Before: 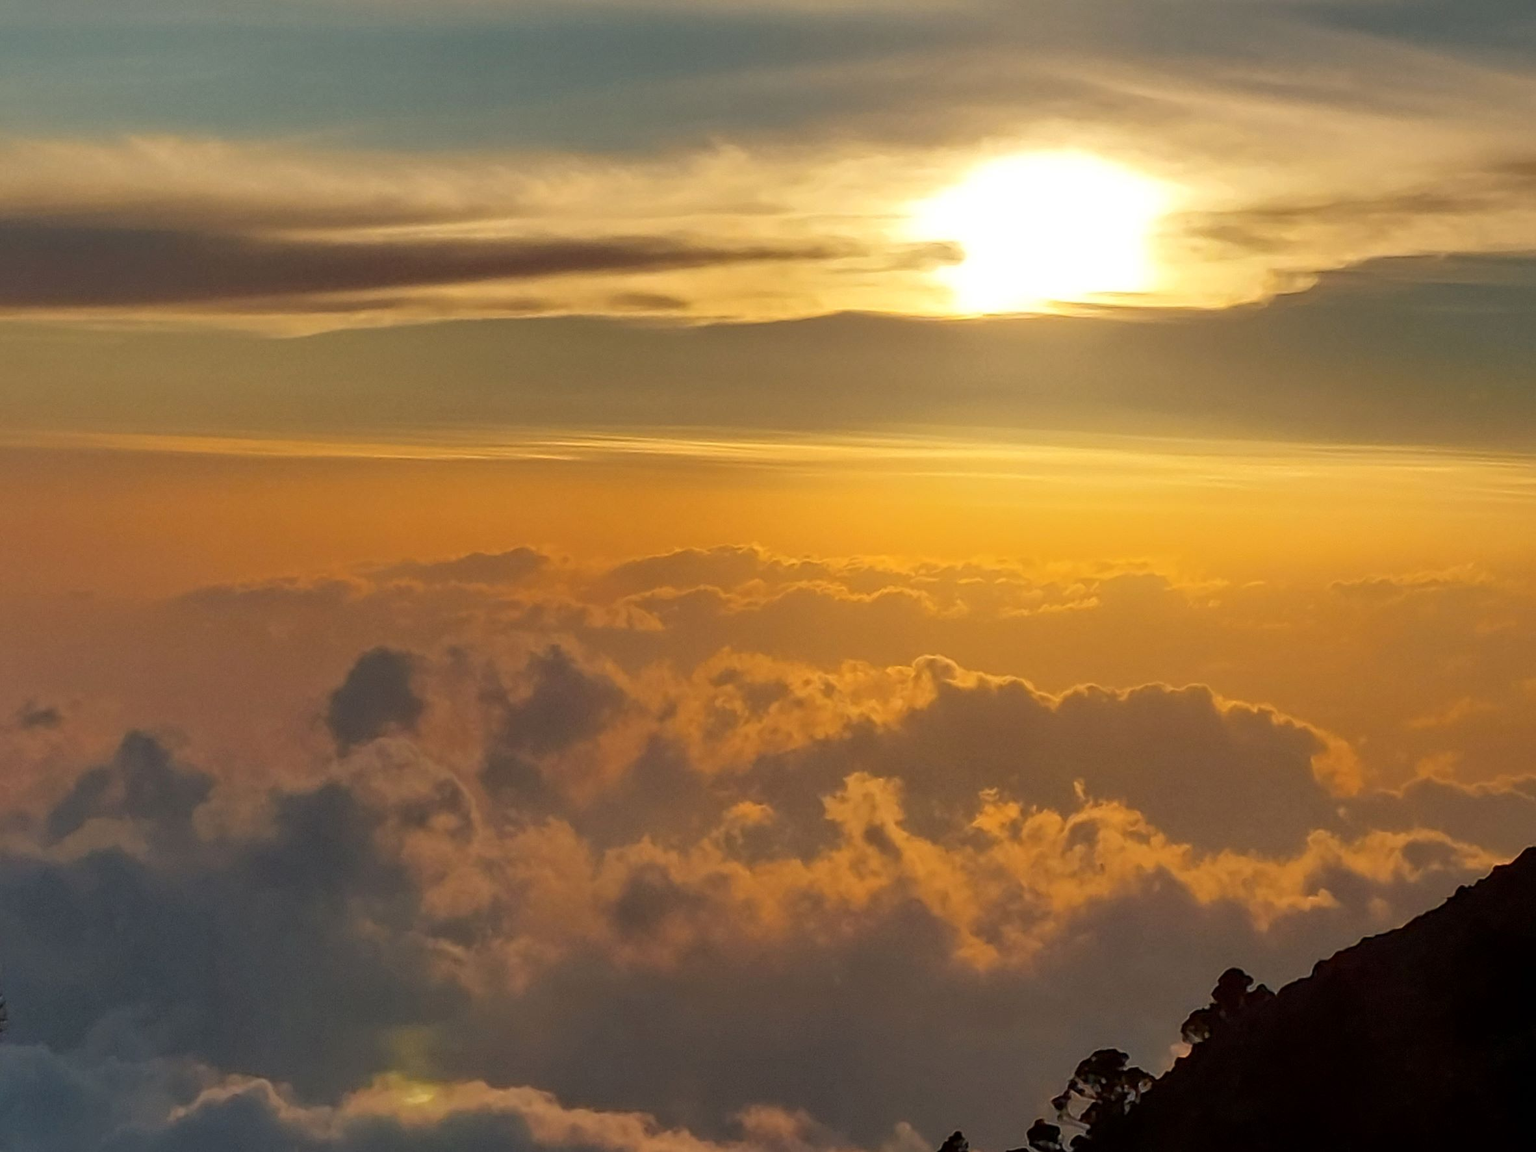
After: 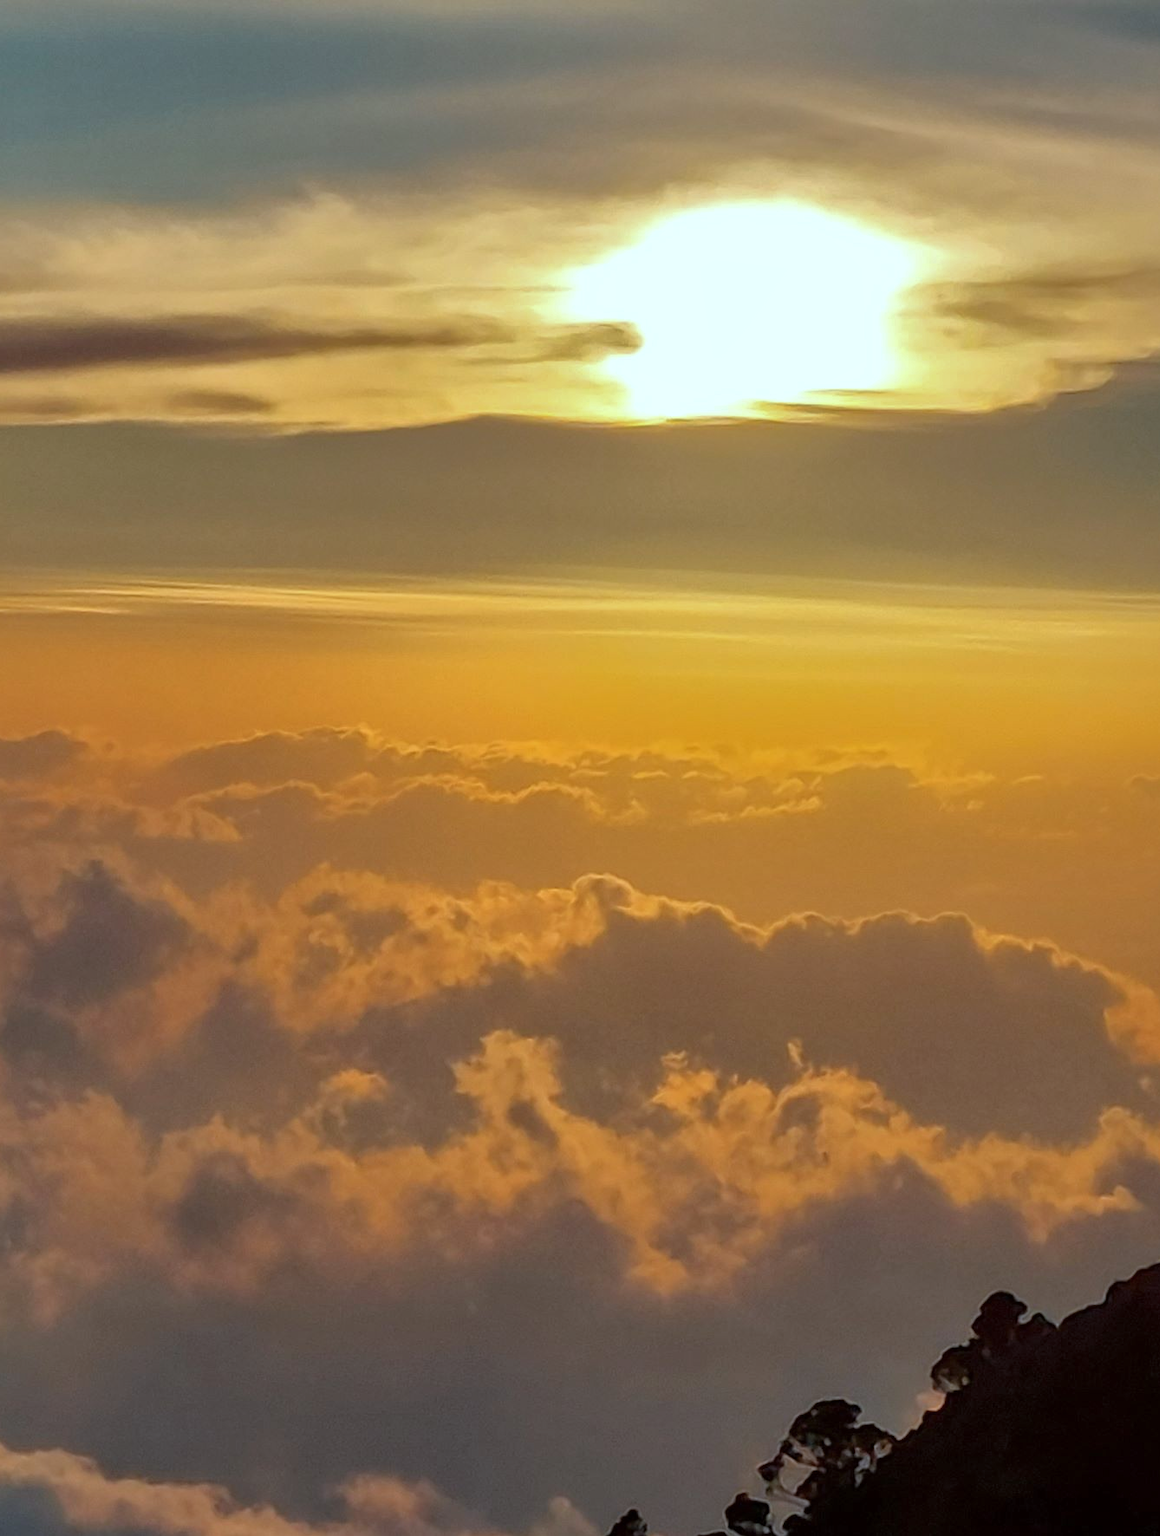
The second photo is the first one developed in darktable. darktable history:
crop: left 31.514%, top 0.025%, right 11.816%
color calibration: illuminant custom, x 0.368, y 0.373, temperature 4335.61 K
shadows and highlights: shadows 39.51, highlights -59.8
